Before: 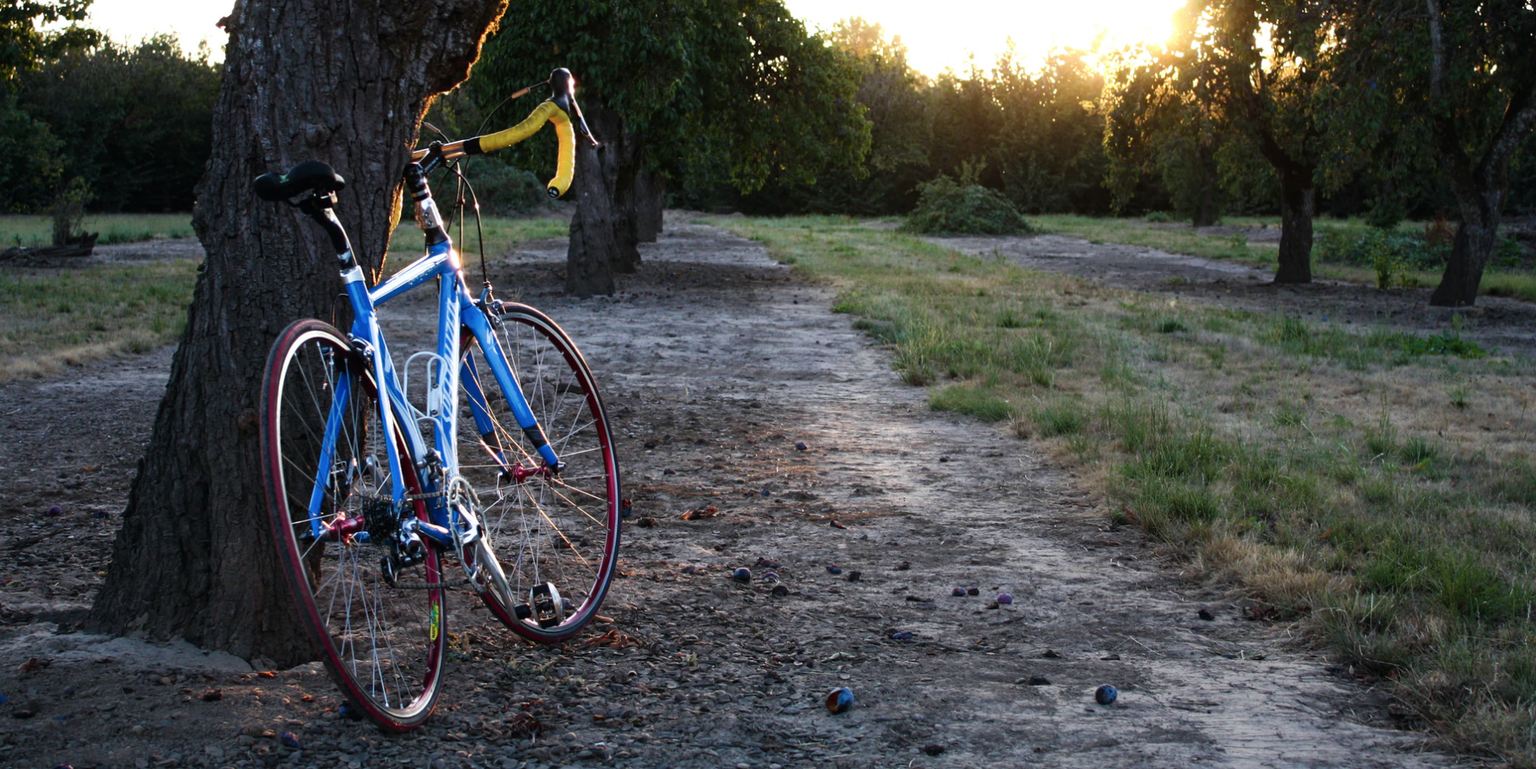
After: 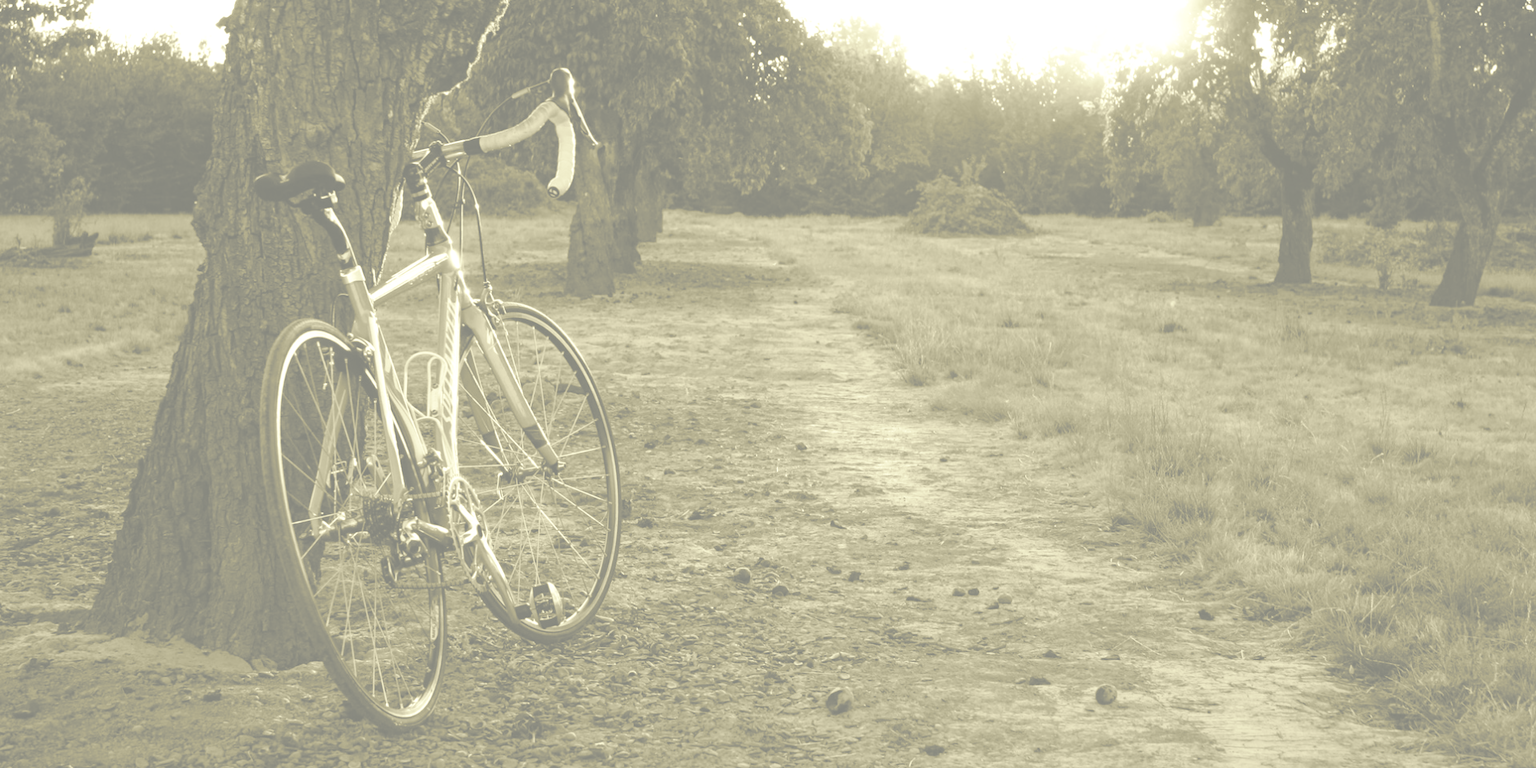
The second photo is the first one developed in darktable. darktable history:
split-toning: shadows › hue 230.4°
white balance: red 0.967, blue 1.119, emerald 0.756
color balance: lift [1.004, 1.002, 1.002, 0.998], gamma [1, 1.007, 1.002, 0.993], gain [1, 0.977, 1.013, 1.023], contrast -3.64%
colorize: hue 43.2°, saturation 40%, version 1
